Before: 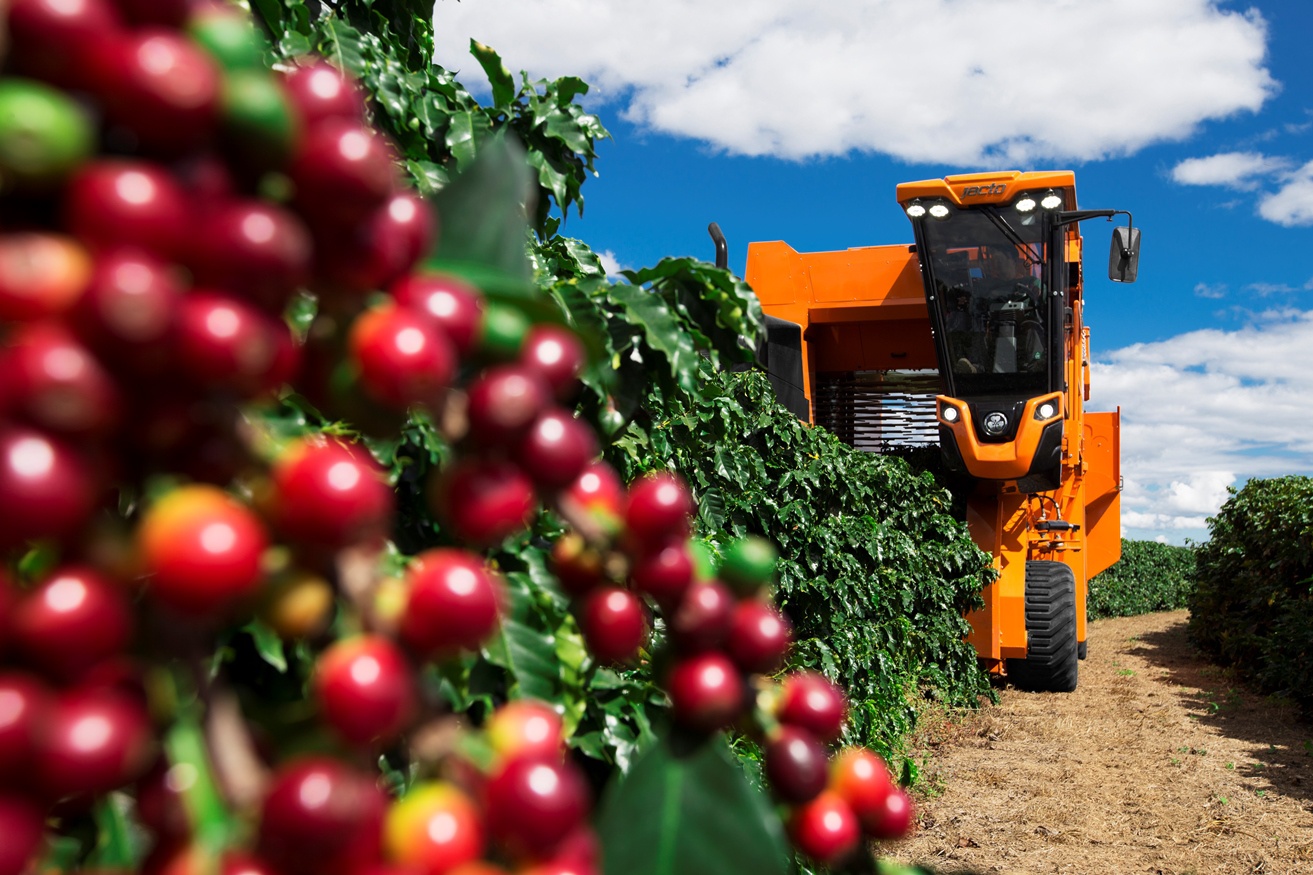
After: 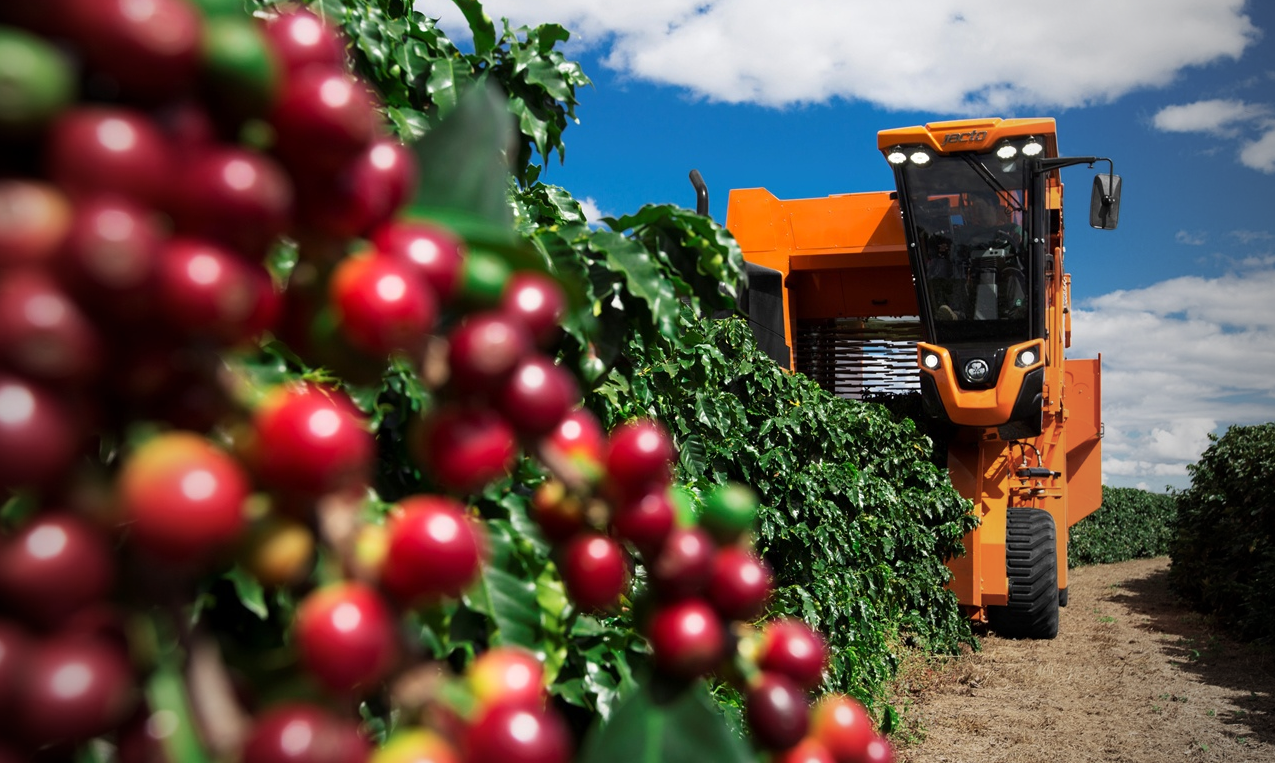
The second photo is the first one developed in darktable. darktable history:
tone equalizer: on, module defaults
vignetting: fall-off start 72.14%, fall-off radius 108.07%, brightness -0.713, saturation -0.488, center (-0.054, -0.359), width/height ratio 0.729
crop: left 1.507%, top 6.147%, right 1.379%, bottom 6.637%
